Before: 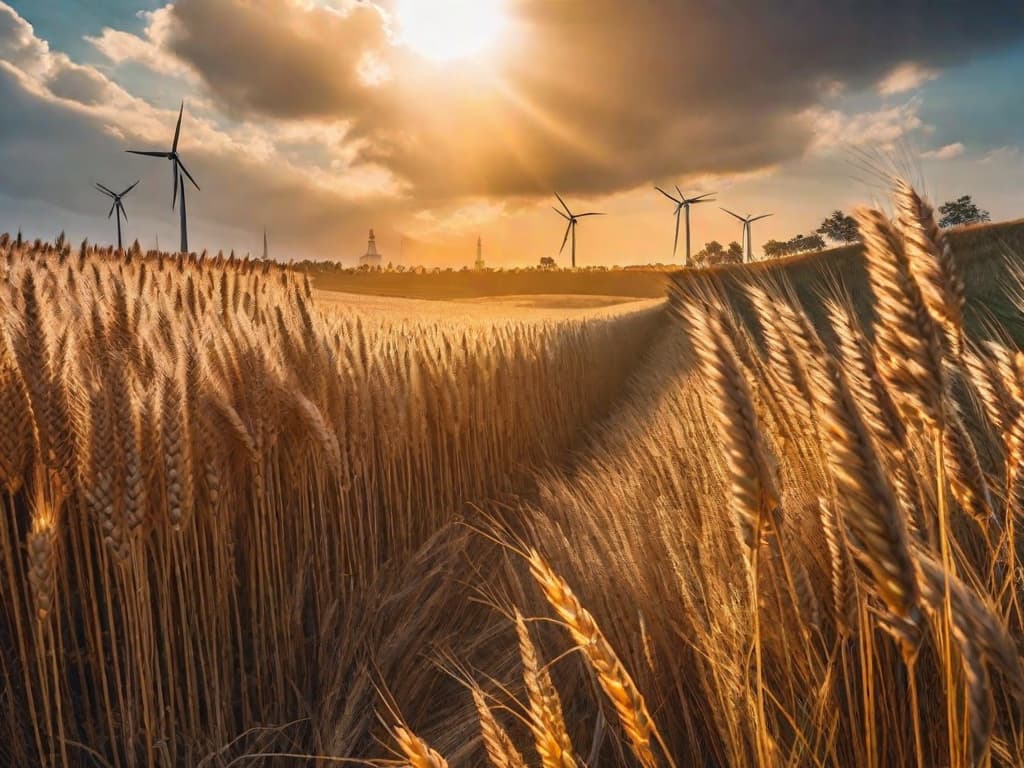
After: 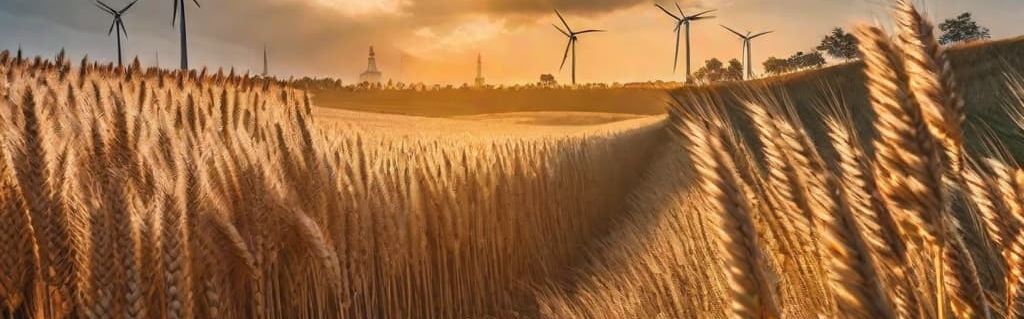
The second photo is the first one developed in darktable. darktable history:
crop and rotate: top 23.919%, bottom 34.468%
